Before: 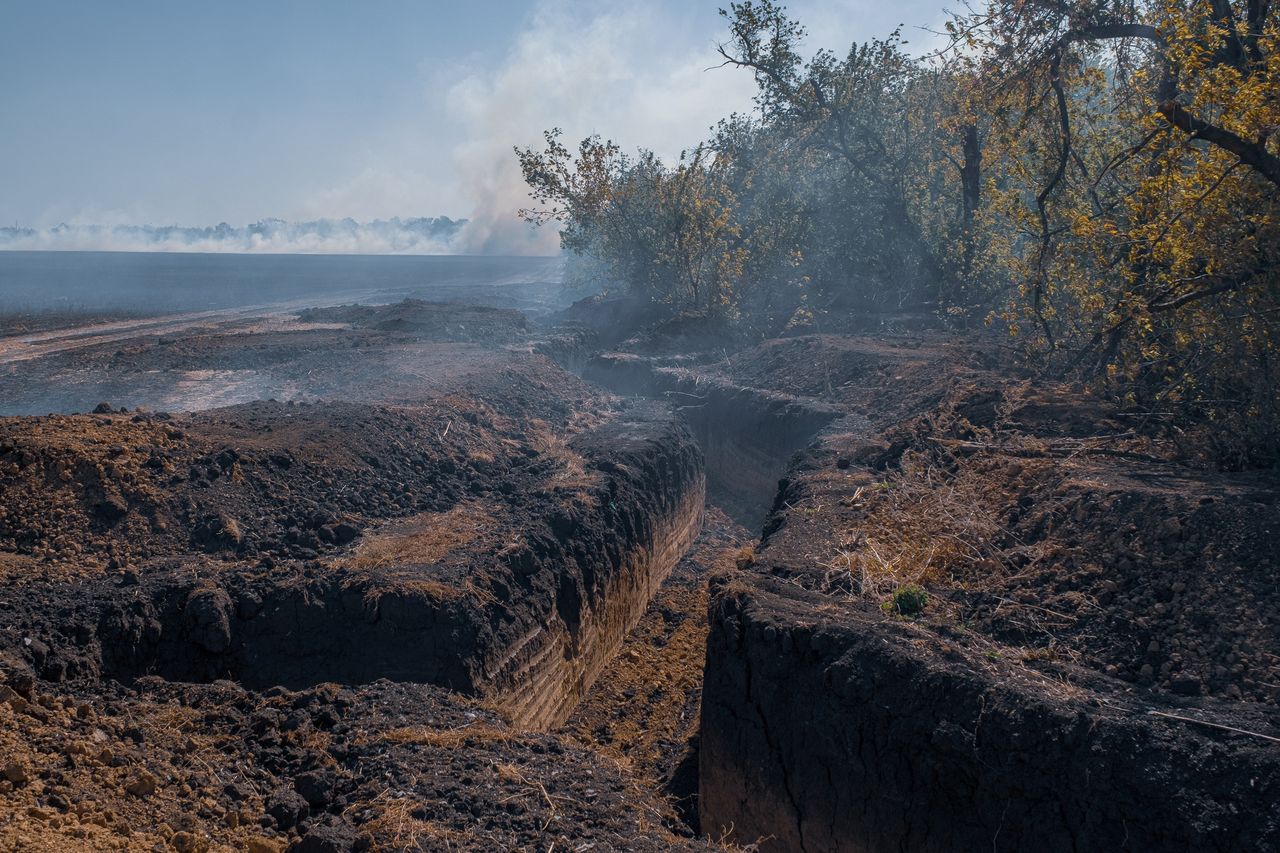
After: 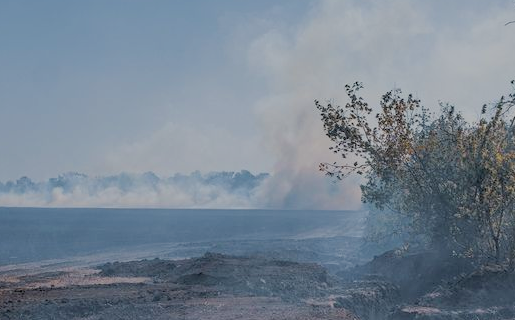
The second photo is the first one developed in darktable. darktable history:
haze removal: compatibility mode true, adaptive false
filmic rgb: black relative exposure -4.56 EV, white relative exposure 4.8 EV, hardness 2.35, latitude 36.61%, contrast 1.049, highlights saturation mix 1.63%, shadows ↔ highlights balance 1.15%
shadows and highlights: on, module defaults
crop: left 15.56%, top 5.421%, right 44.162%, bottom 57.056%
